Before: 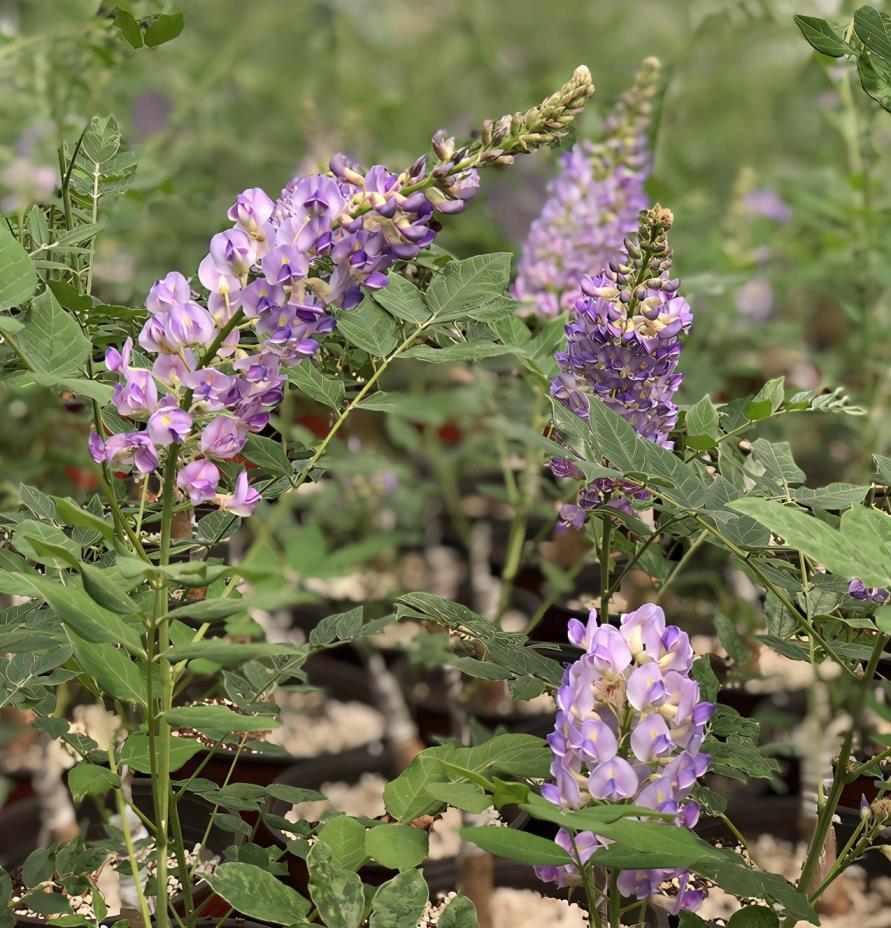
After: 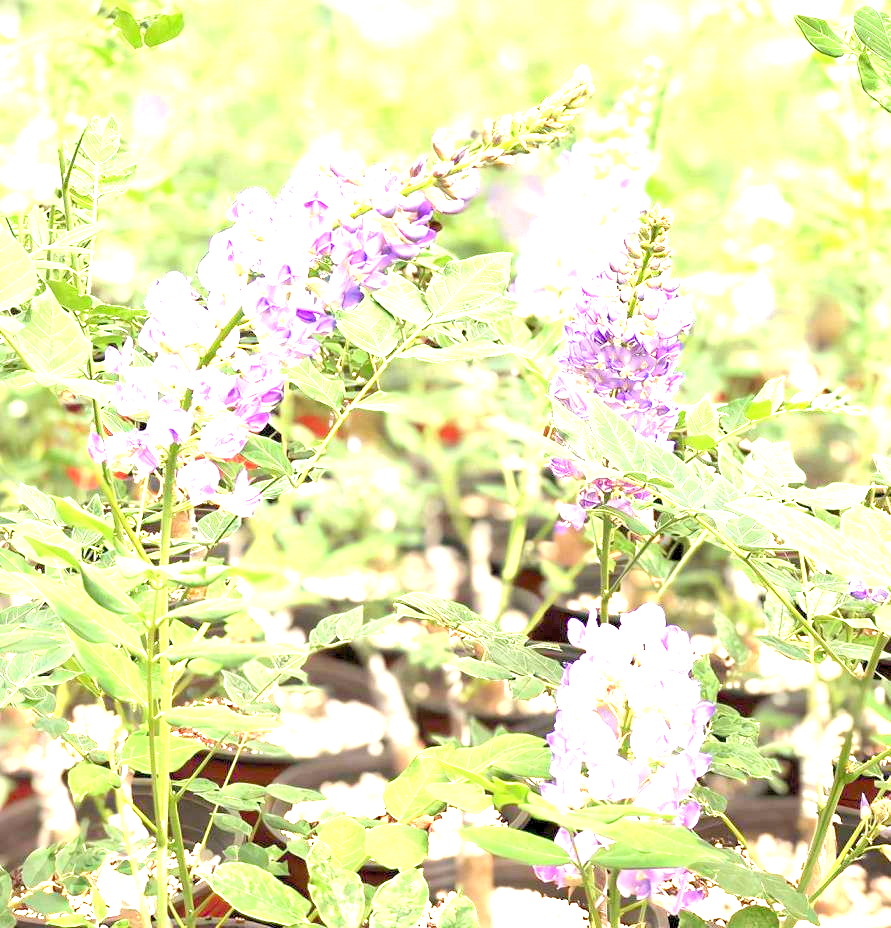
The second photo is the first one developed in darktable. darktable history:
exposure: black level correction 0, exposure 2.427 EV, compensate highlight preservation false
levels: levels [0.044, 0.416, 0.908]
